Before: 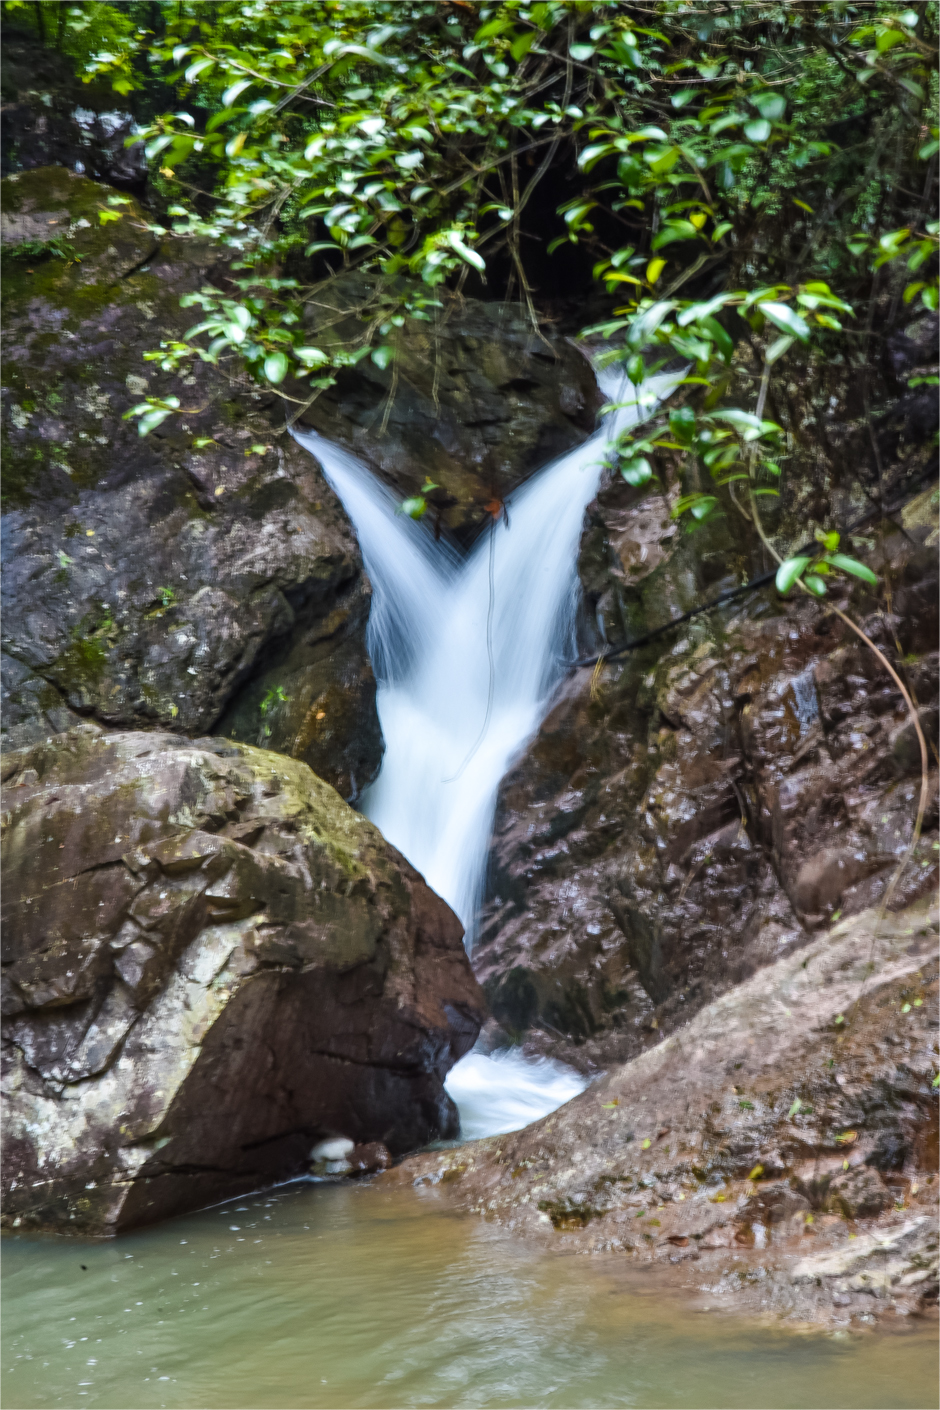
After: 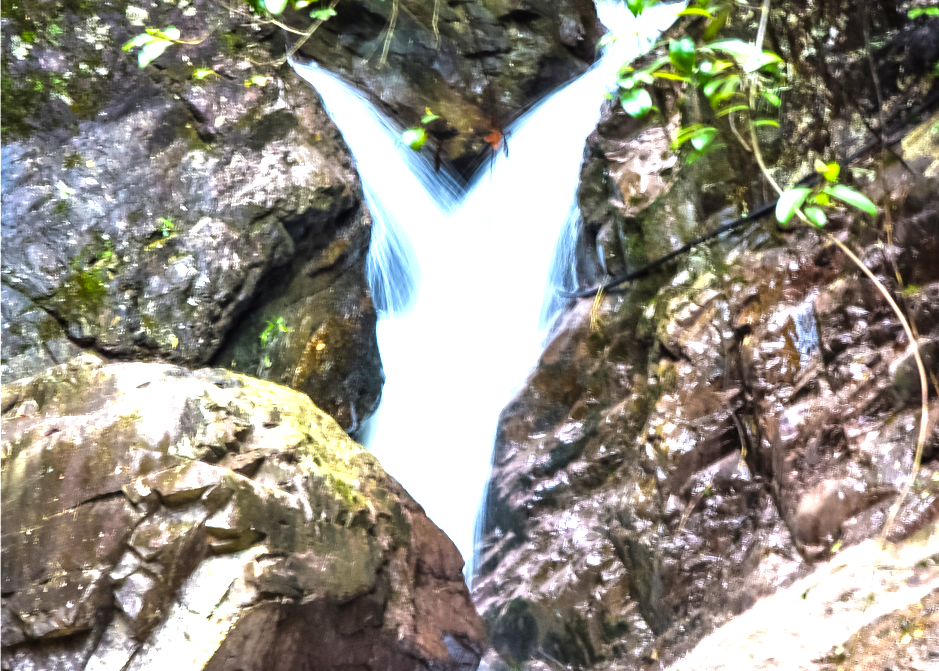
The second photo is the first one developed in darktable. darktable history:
tone equalizer: -8 EV -0.41 EV, -7 EV -0.386 EV, -6 EV -0.349 EV, -5 EV -0.248 EV, -3 EV 0.24 EV, -2 EV 0.314 EV, -1 EV 0.402 EV, +0 EV 0.443 EV
contrast brightness saturation: contrast 0.052
exposure: black level correction 0.001, exposure 0.499 EV, compensate highlight preservation false
crop and rotate: top 26.285%, bottom 26.096%
levels: levels [0, 0.394, 0.787]
